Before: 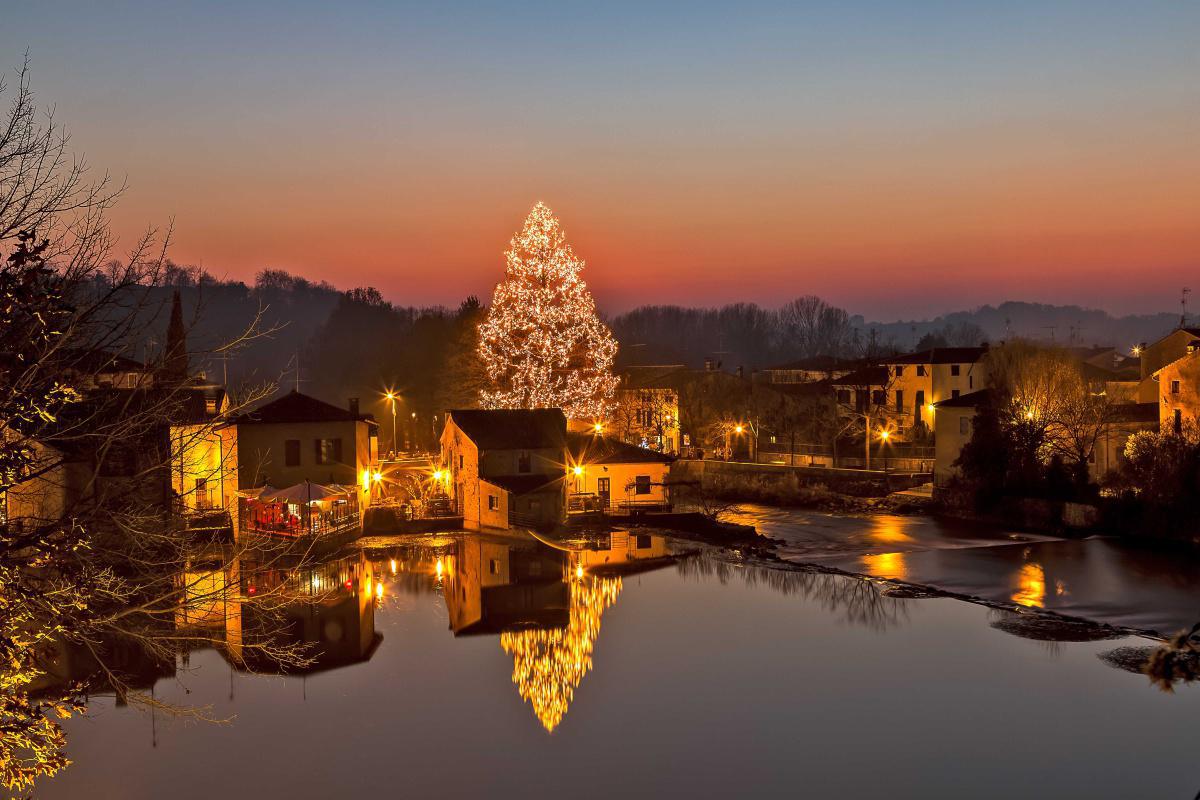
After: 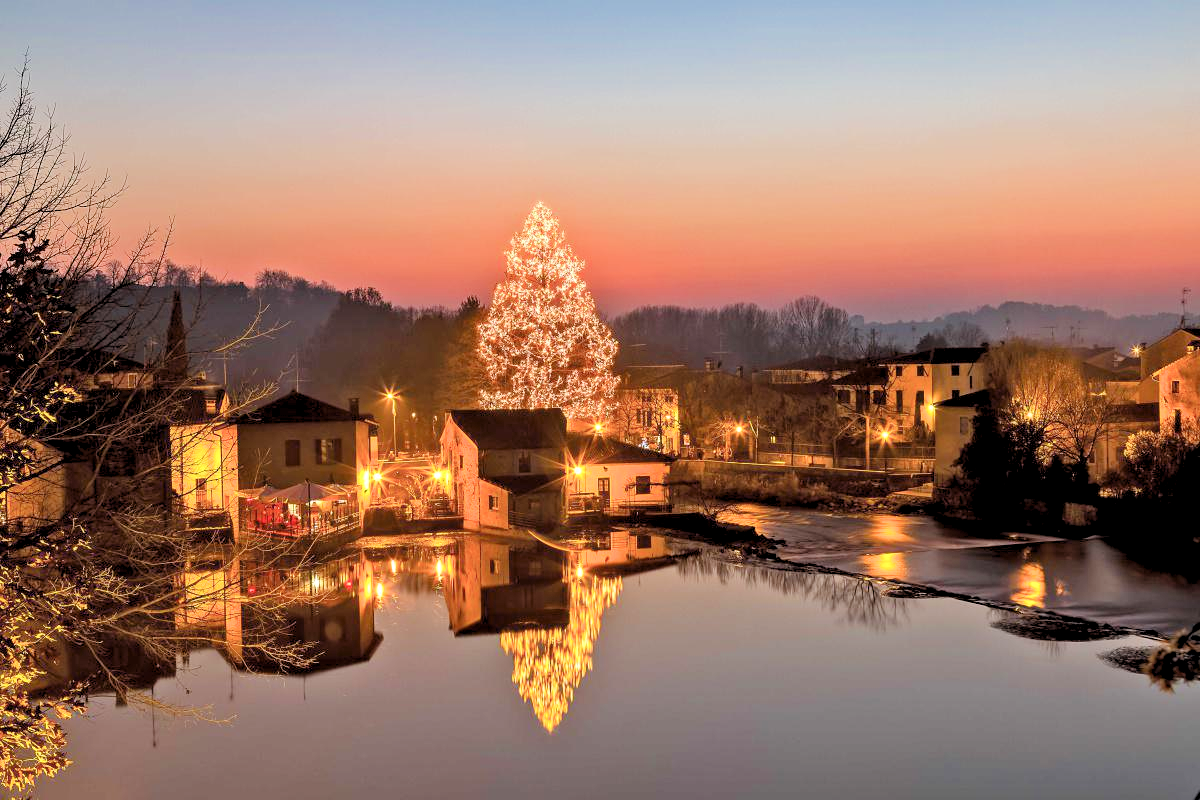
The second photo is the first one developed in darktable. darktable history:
exposure: black level correction 0, exposure 1.336 EV, compensate highlight preservation false
levels: levels [0.062, 0.494, 0.925]
filmic rgb: black relative exposure -8.82 EV, white relative exposure 4.98 EV, target black luminance 0%, hardness 3.78, latitude 66.81%, contrast 0.82, highlights saturation mix 10.41%, shadows ↔ highlights balance 20.4%
